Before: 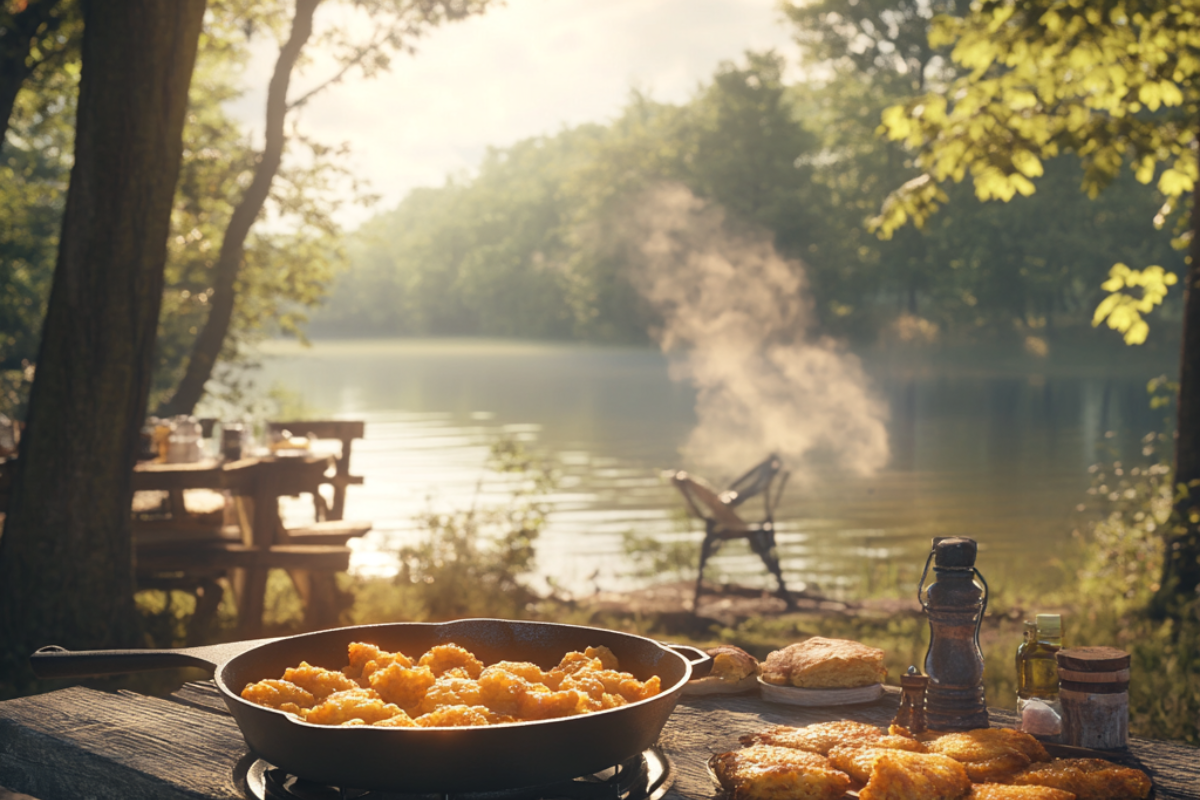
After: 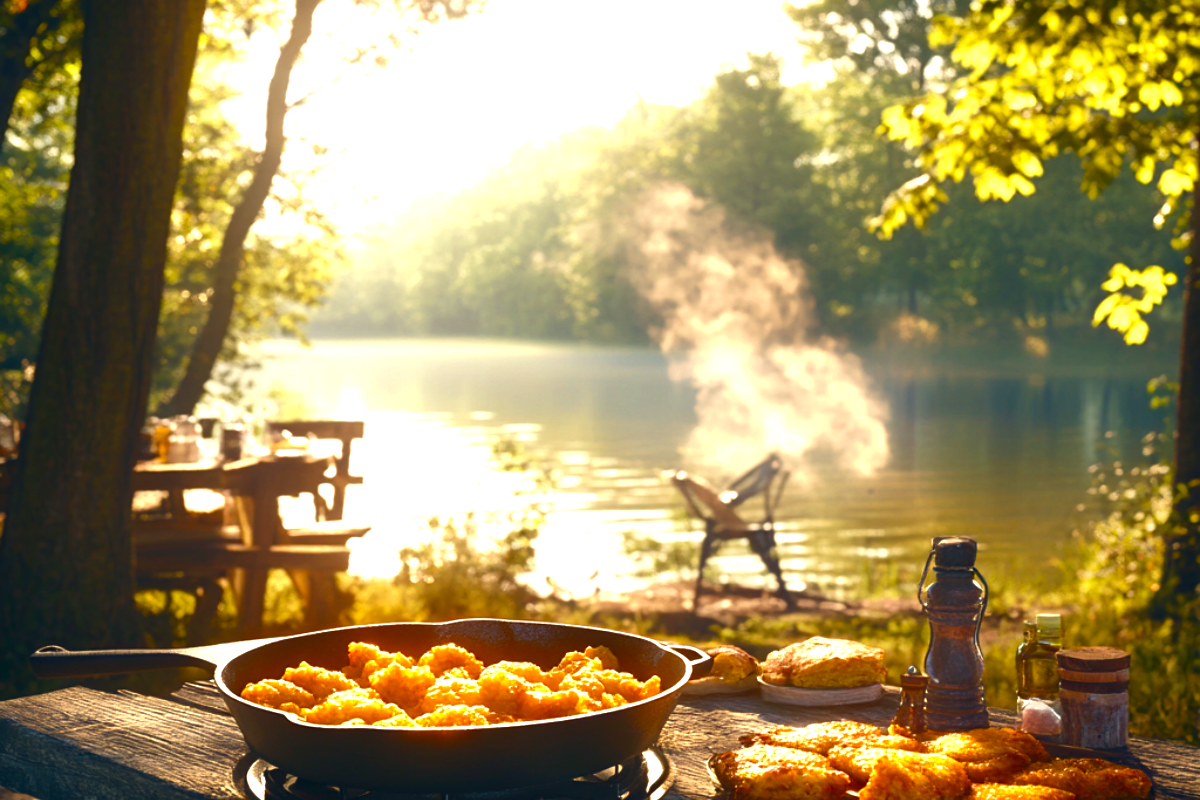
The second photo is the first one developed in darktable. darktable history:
exposure: black level correction 0, exposure 1 EV, compensate exposure bias true, compensate highlight preservation false
contrast brightness saturation: brightness -0.21, saturation 0.084
velvia: strength 15.51%
color balance rgb: linear chroma grading › global chroma 14.899%, perceptual saturation grading › global saturation 20%, perceptual saturation grading › highlights -14.256%, perceptual saturation grading › shadows 49.666%
